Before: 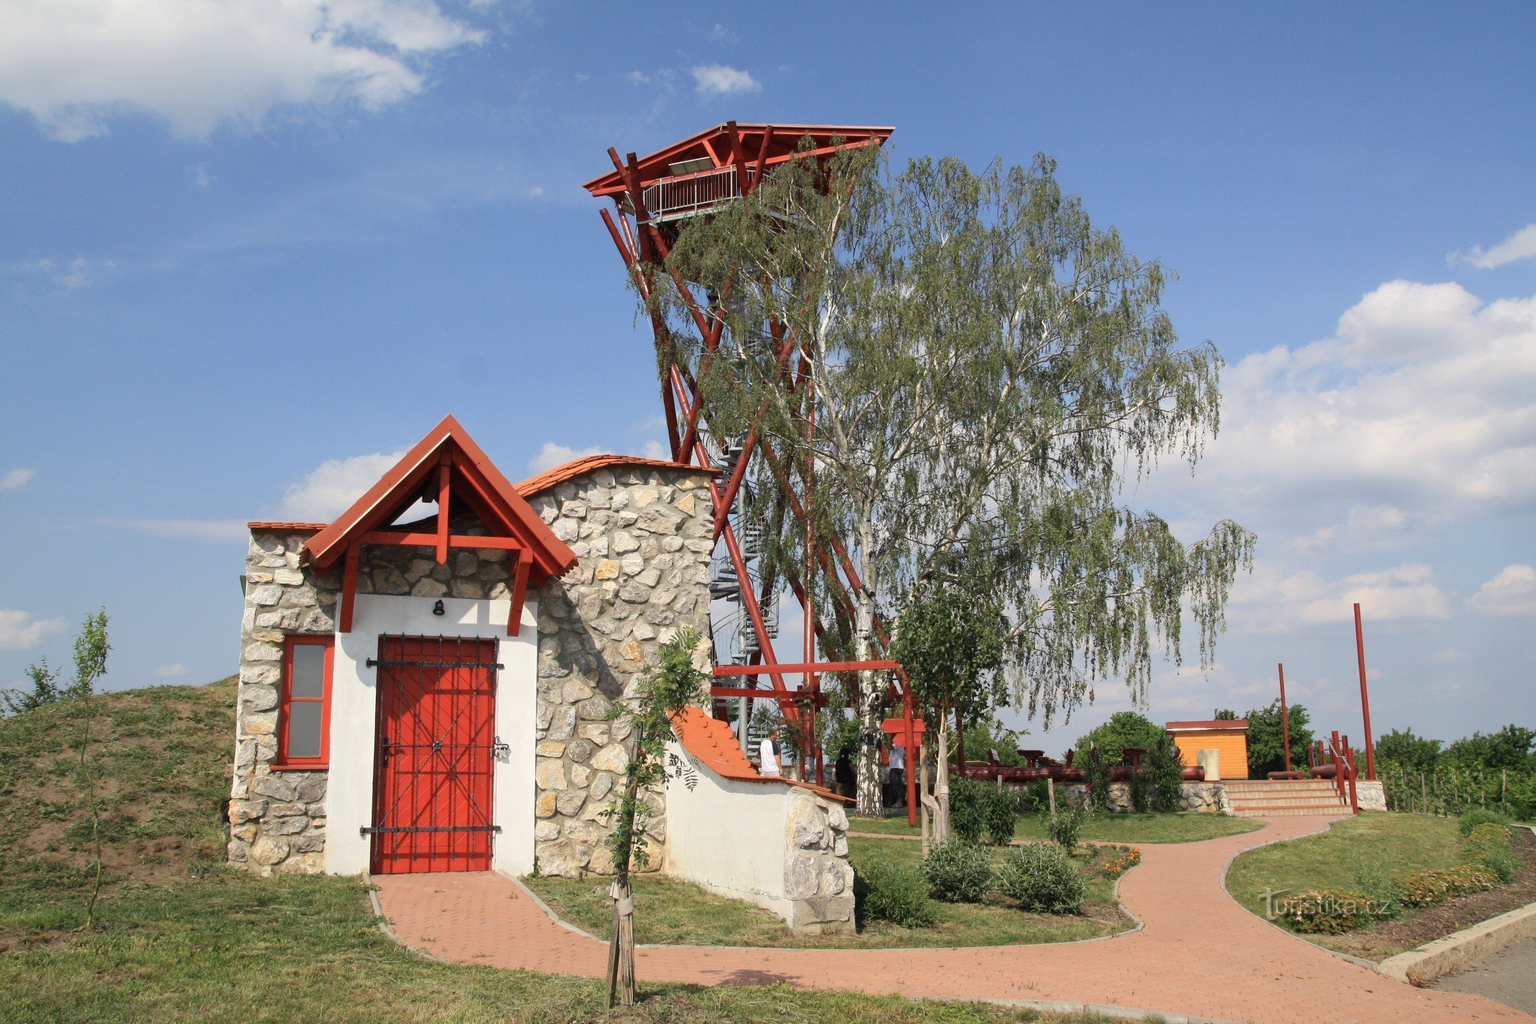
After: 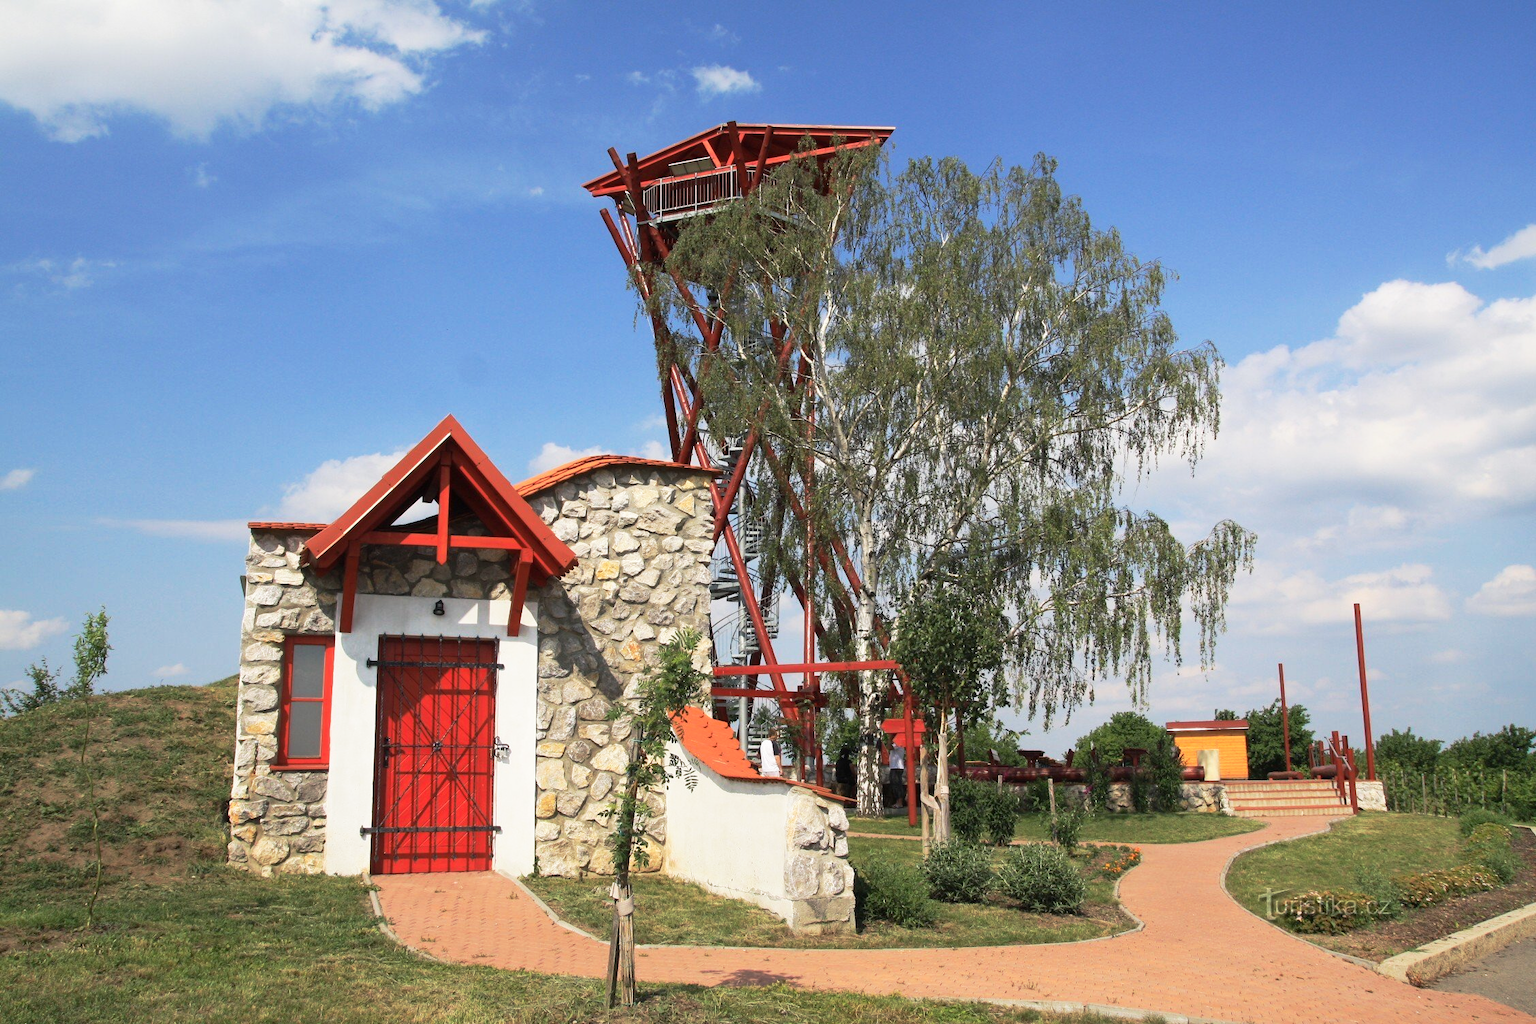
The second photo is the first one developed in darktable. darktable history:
base curve: curves: ch0 [(0, 0) (0.257, 0.25) (0.482, 0.586) (0.757, 0.871) (1, 1)], preserve colors none
